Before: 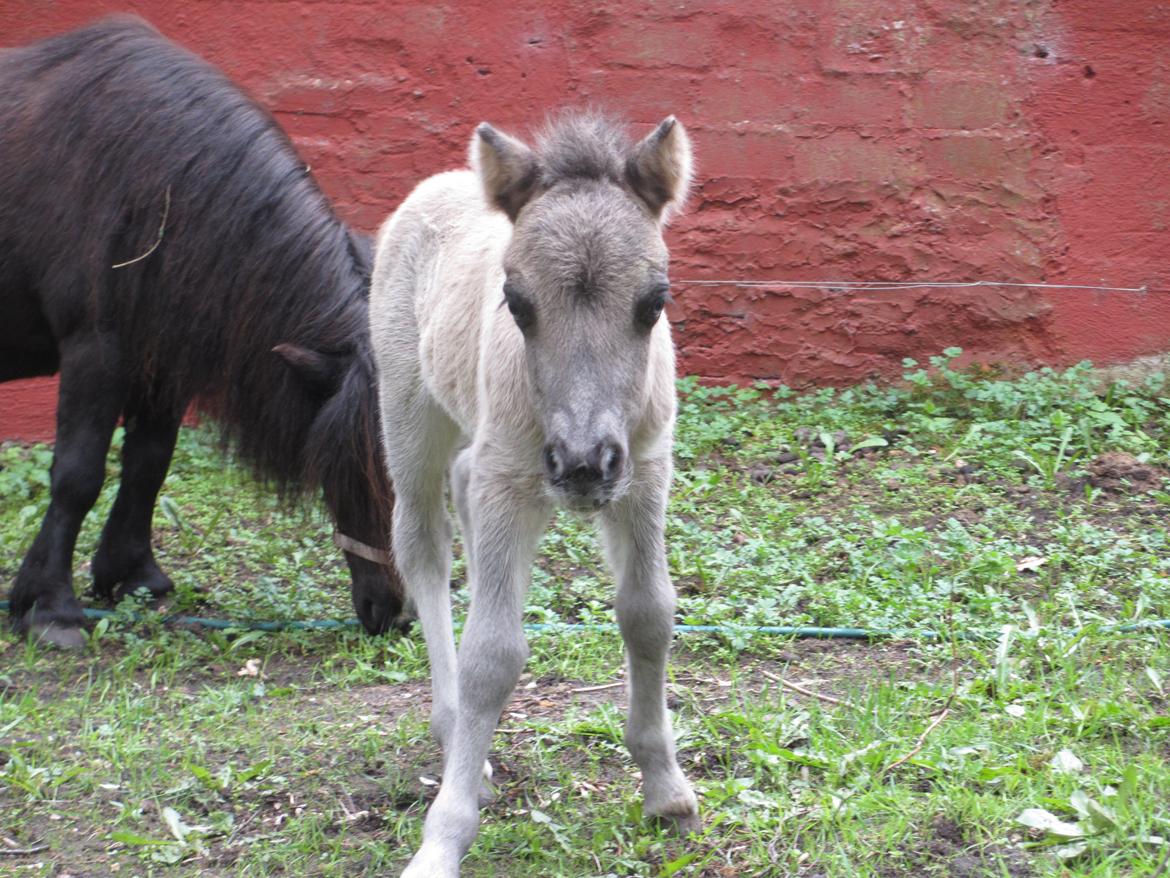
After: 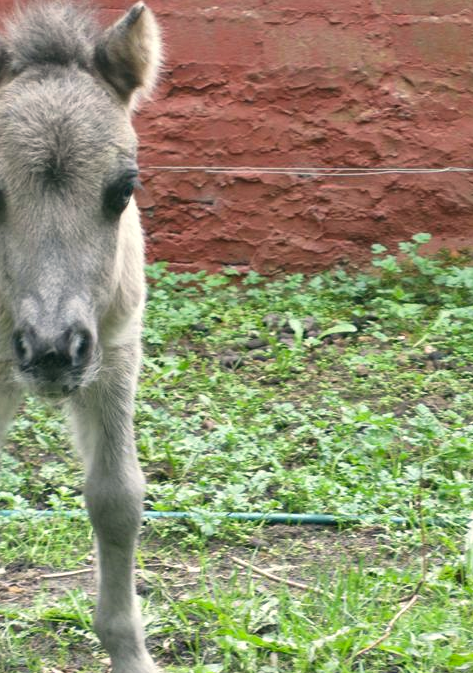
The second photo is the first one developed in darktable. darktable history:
color correction: highlights a* -0.626, highlights b* 9.48, shadows a* -8.87, shadows b* 1.45
crop: left 45.441%, top 13.095%, right 14.058%, bottom 10.161%
local contrast: mode bilateral grid, contrast 25, coarseness 49, detail 123%, midtone range 0.2
